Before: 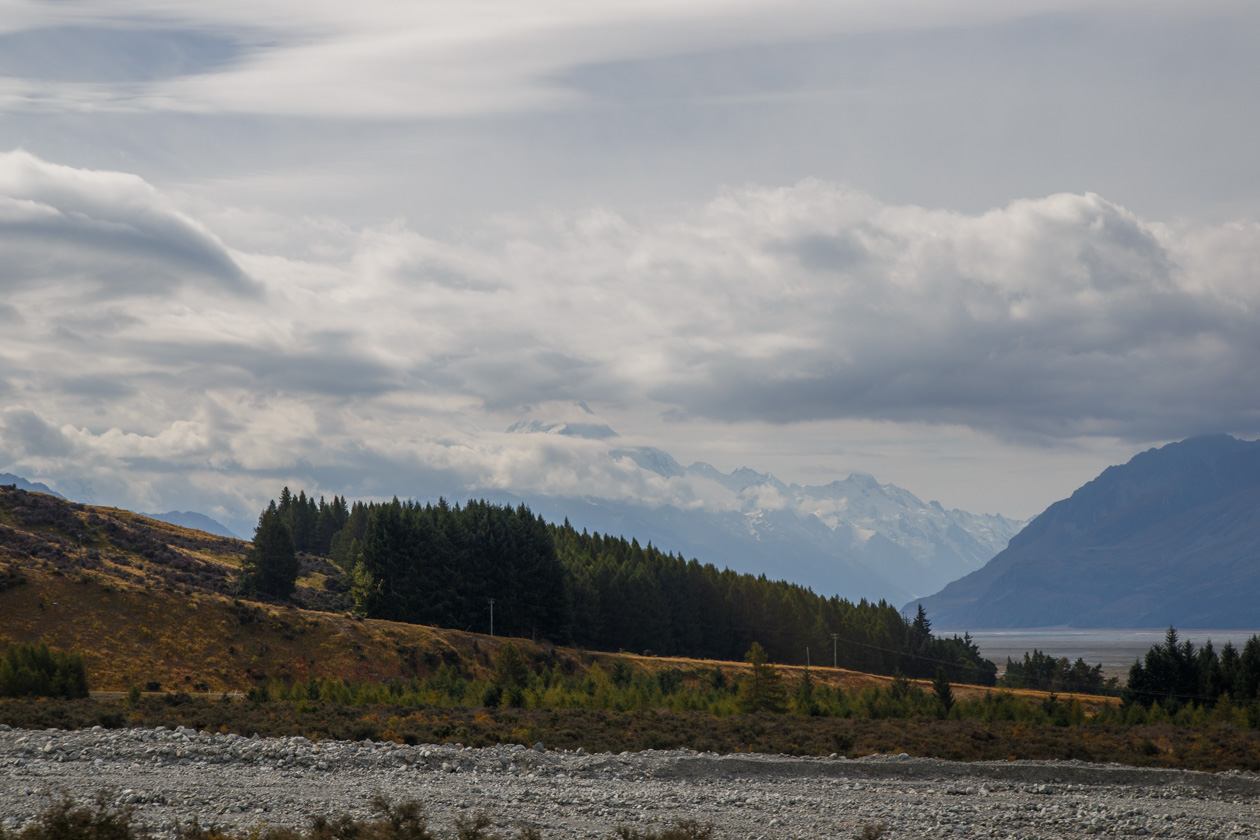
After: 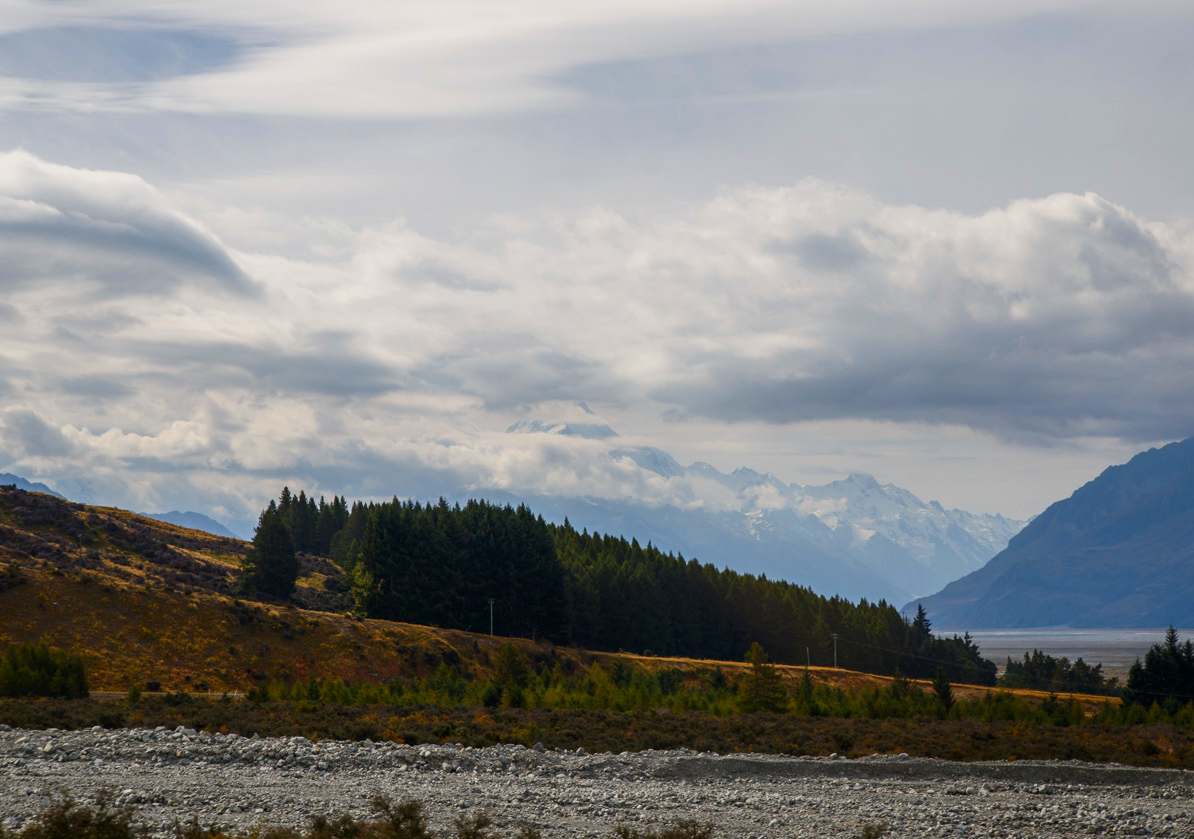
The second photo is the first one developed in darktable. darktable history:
crop and rotate: right 5.167%
contrast brightness saturation: contrast 0.16, saturation 0.32
